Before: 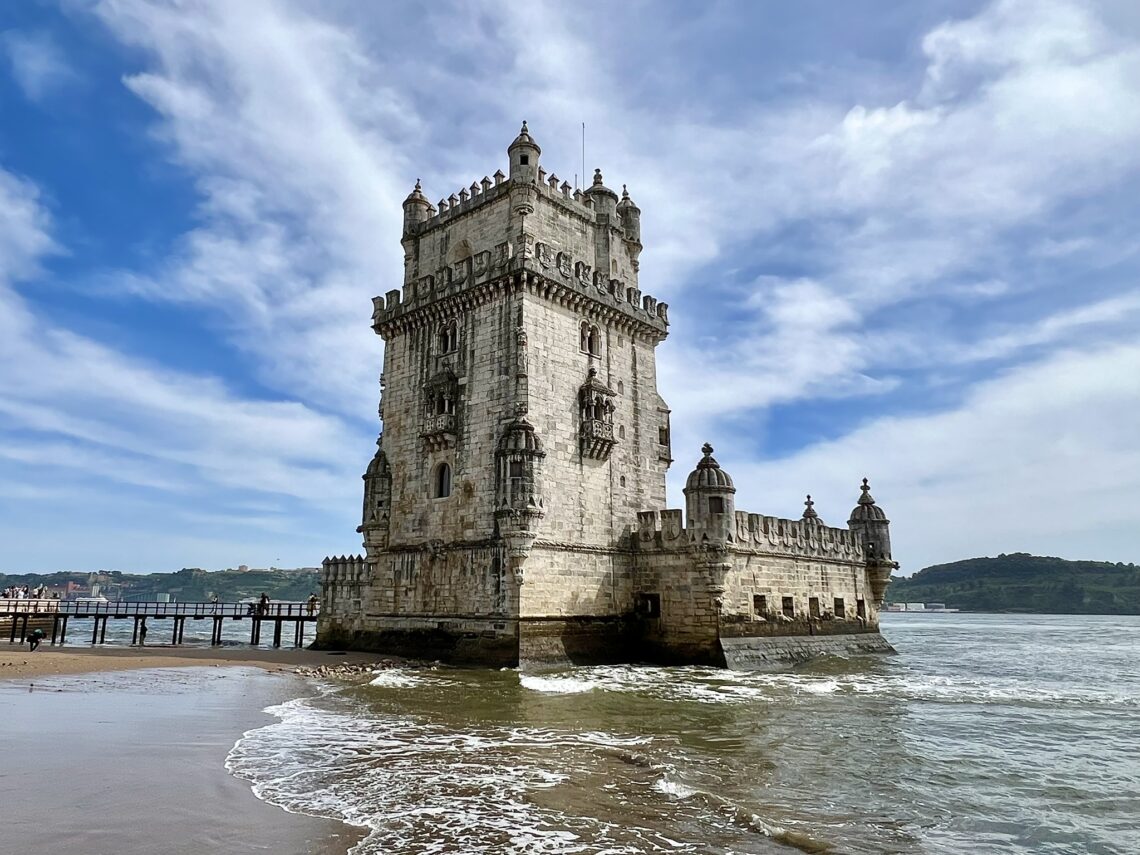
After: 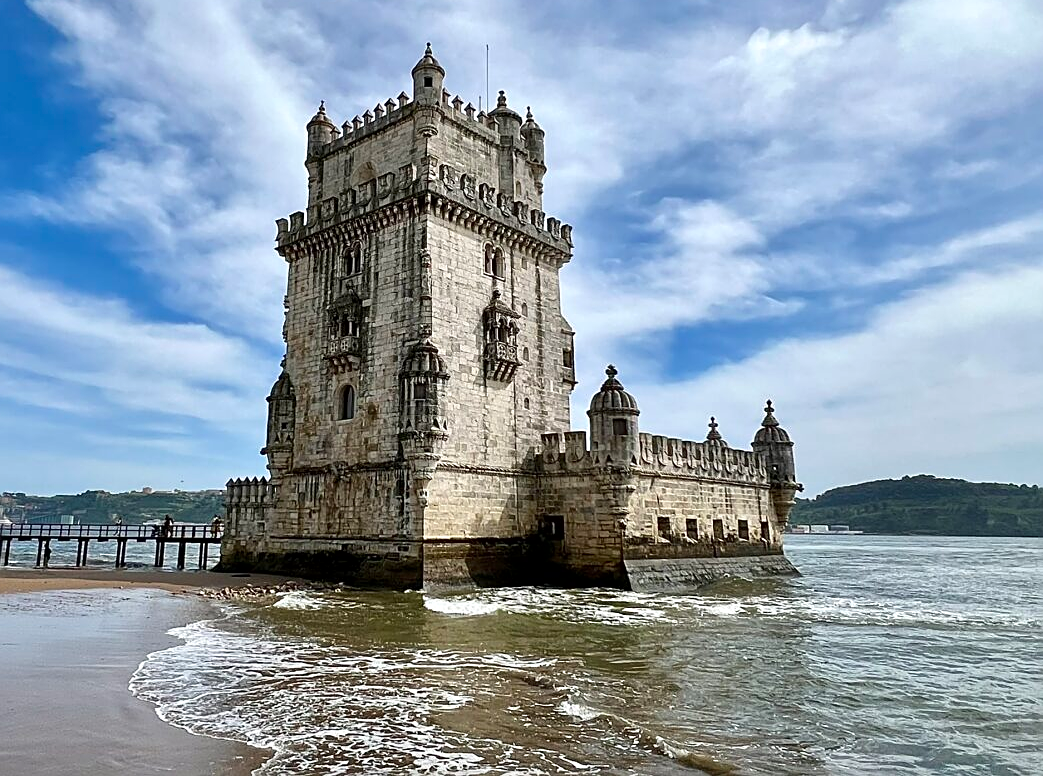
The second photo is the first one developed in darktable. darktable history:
sharpen: on, module defaults
local contrast: mode bilateral grid, contrast 19, coarseness 50, detail 120%, midtone range 0.2
crop and rotate: left 8.494%, top 9.216%
